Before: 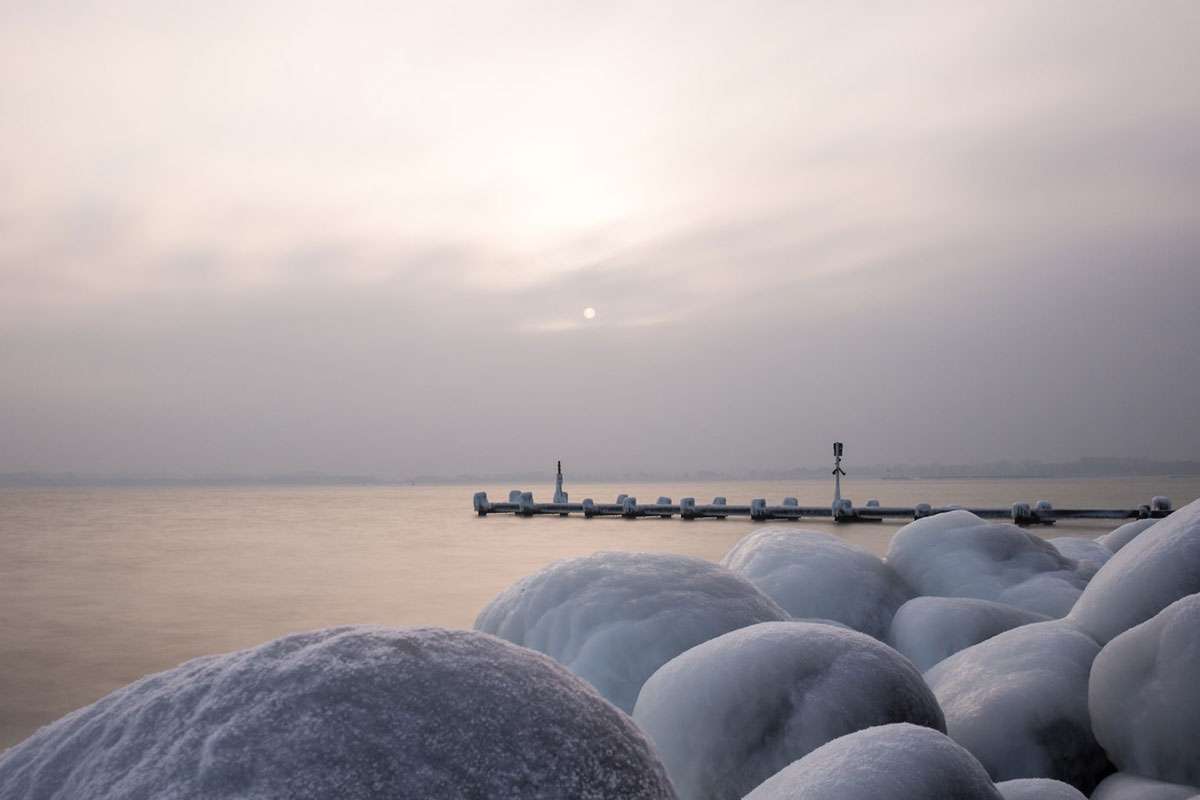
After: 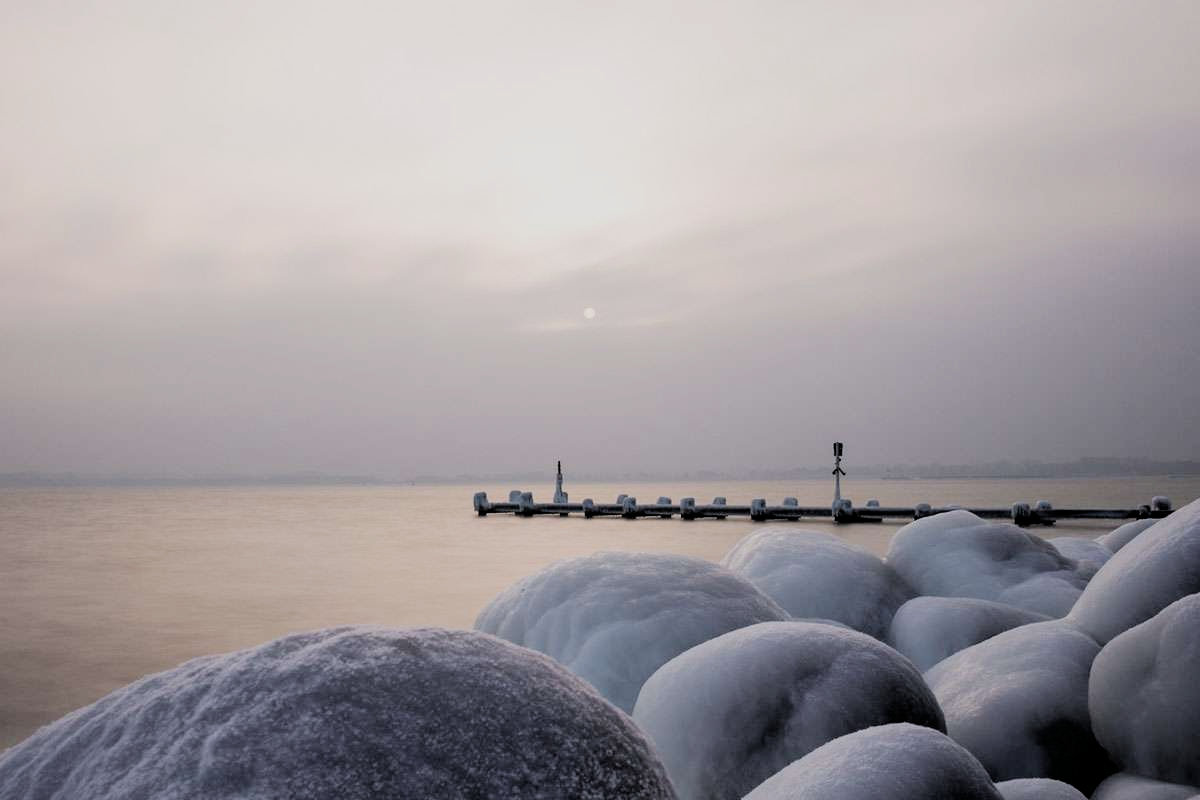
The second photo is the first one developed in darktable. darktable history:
filmic rgb: black relative exposure -5 EV, hardness 2.88, contrast 1.2, highlights saturation mix -30%
exposure: compensate highlight preservation false
